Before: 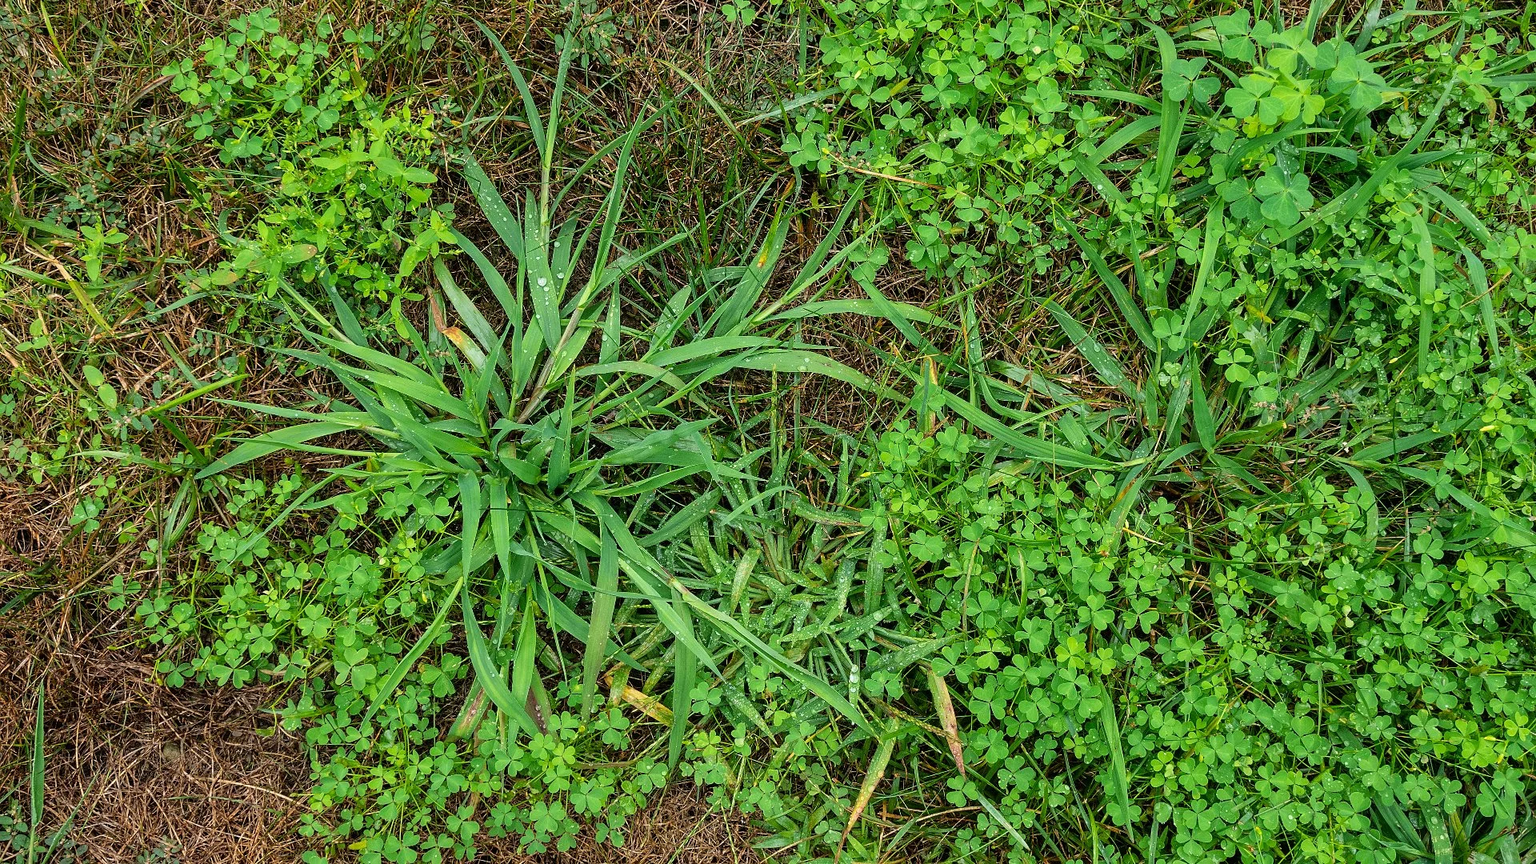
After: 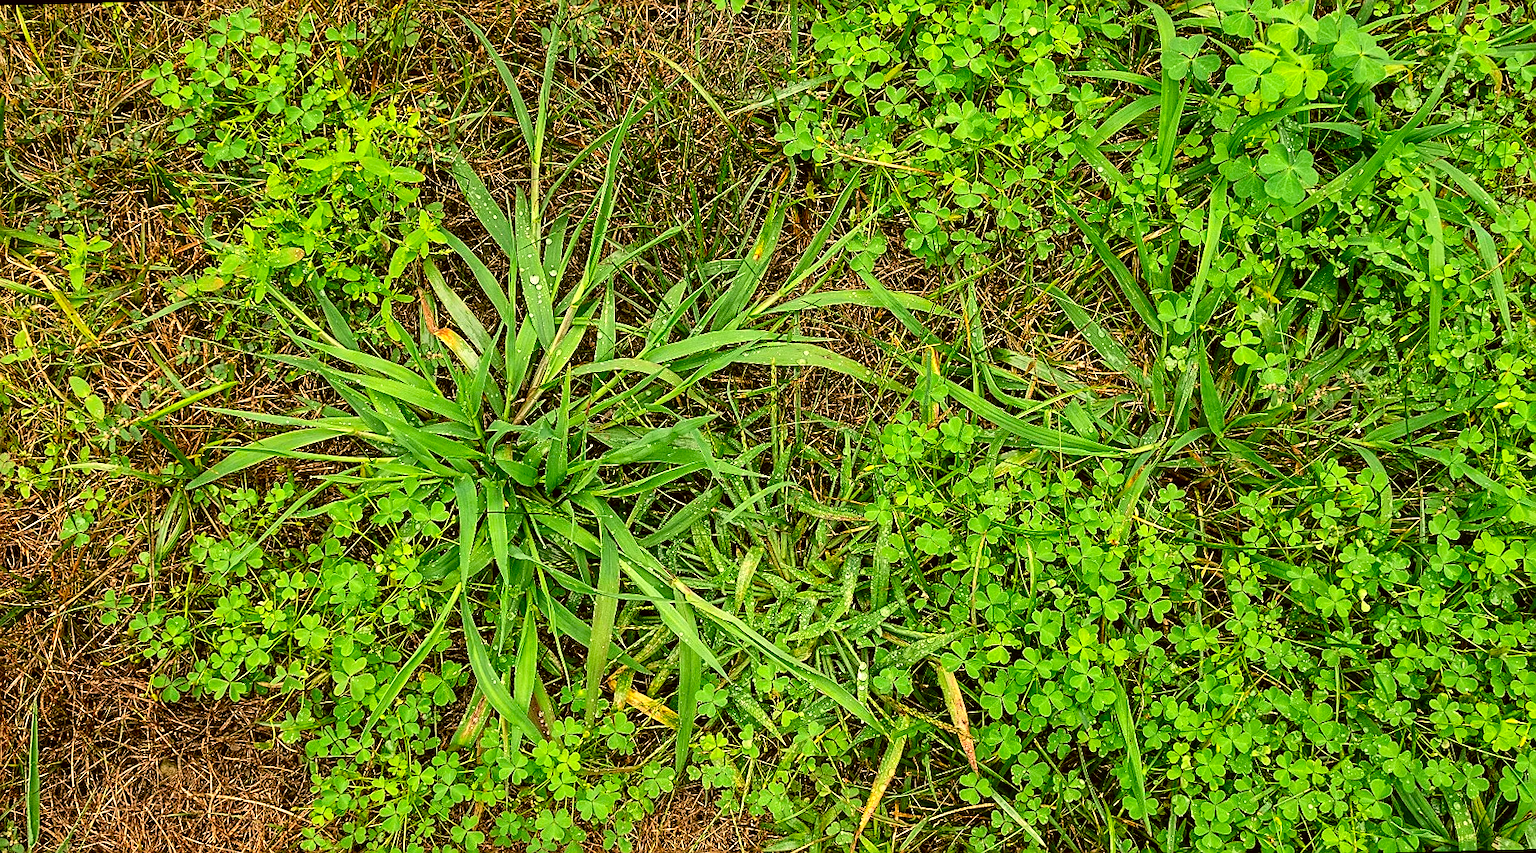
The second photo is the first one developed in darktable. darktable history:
contrast brightness saturation: contrast 0.15, brightness -0.01, saturation 0.1
rotate and perspective: rotation -1.42°, crop left 0.016, crop right 0.984, crop top 0.035, crop bottom 0.965
levels: levels [0, 0.474, 0.947]
sharpen: on, module defaults
color correction: highlights a* -1.43, highlights b* 10.12, shadows a* 0.395, shadows b* 19.35
white balance: red 1.127, blue 0.943
